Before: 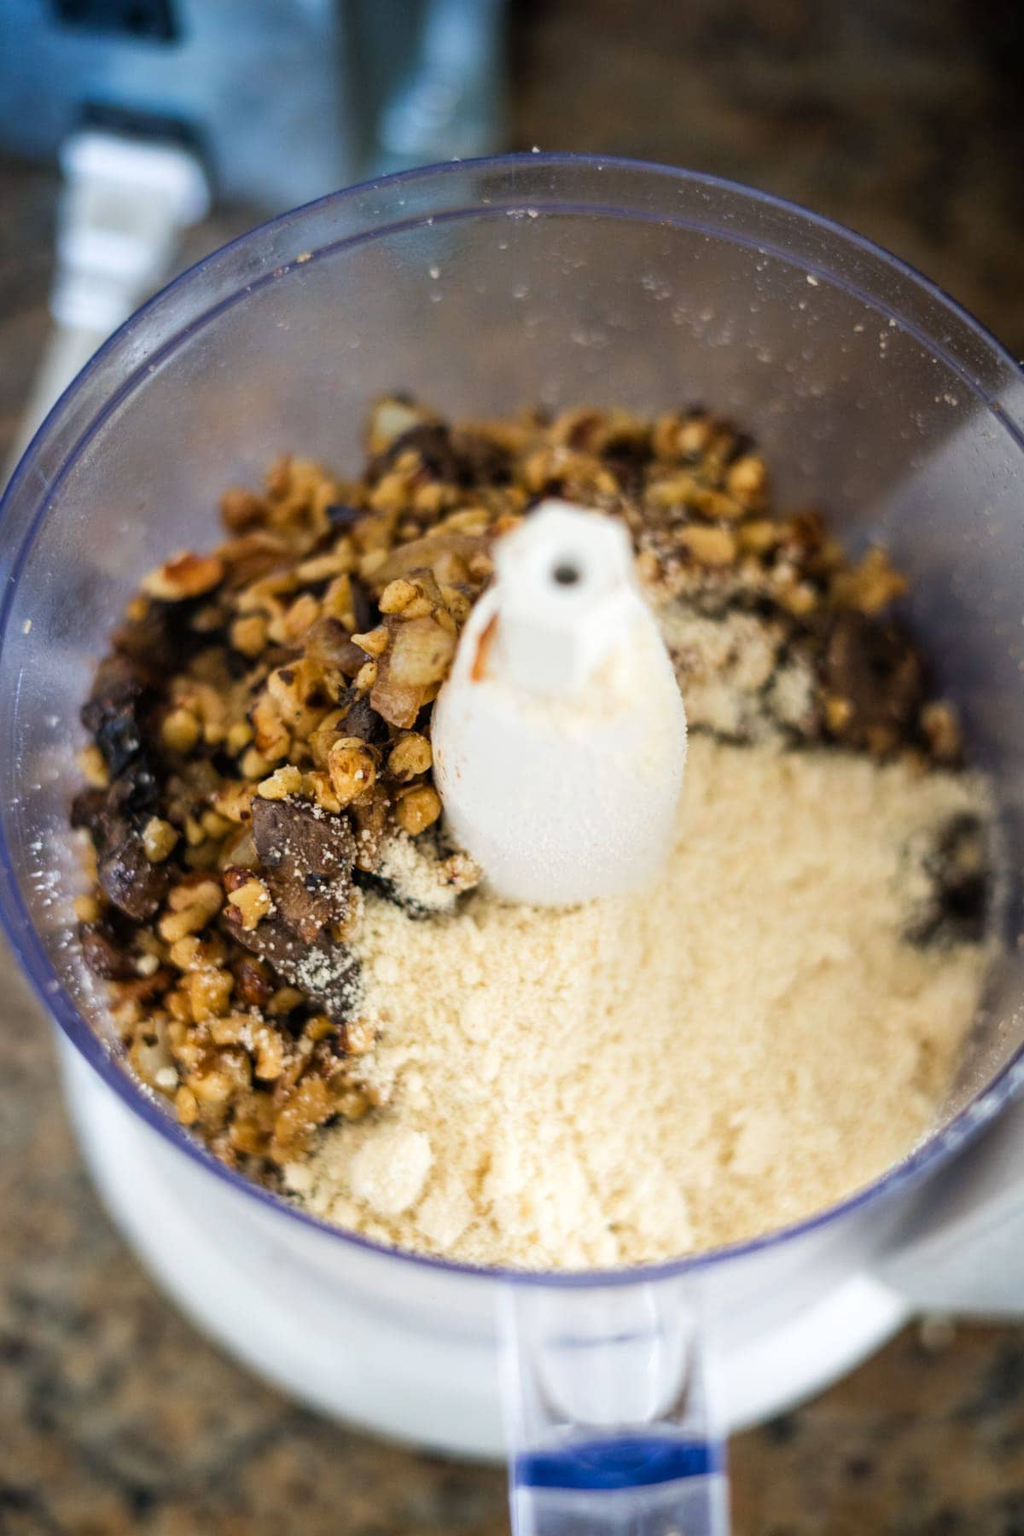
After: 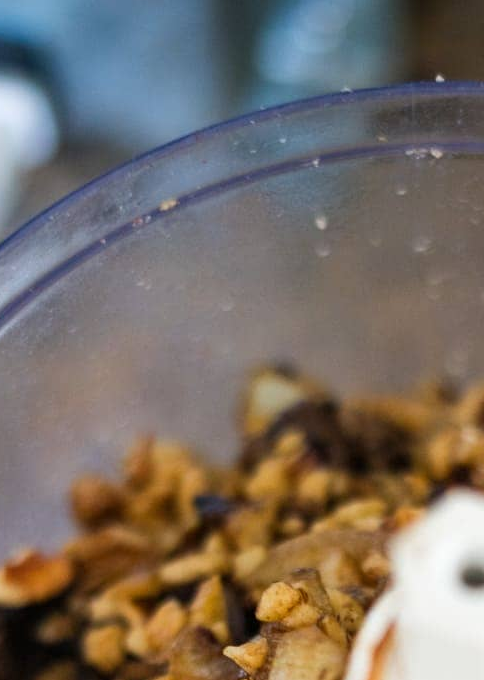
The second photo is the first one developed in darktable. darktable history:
crop: left 15.683%, top 5.432%, right 43.945%, bottom 56.78%
